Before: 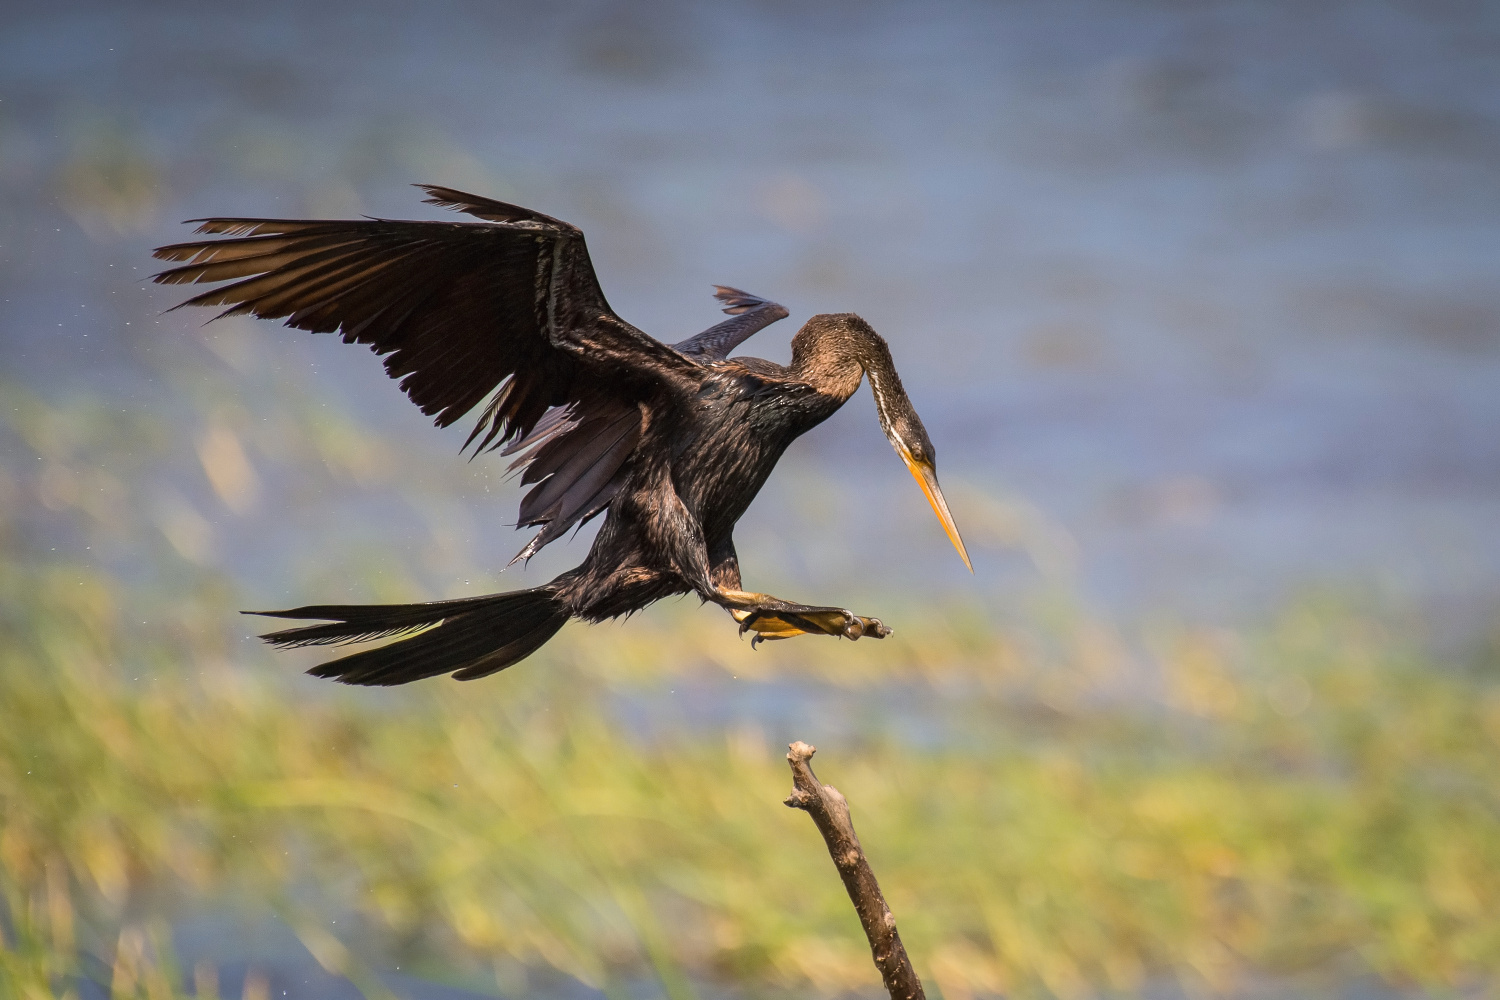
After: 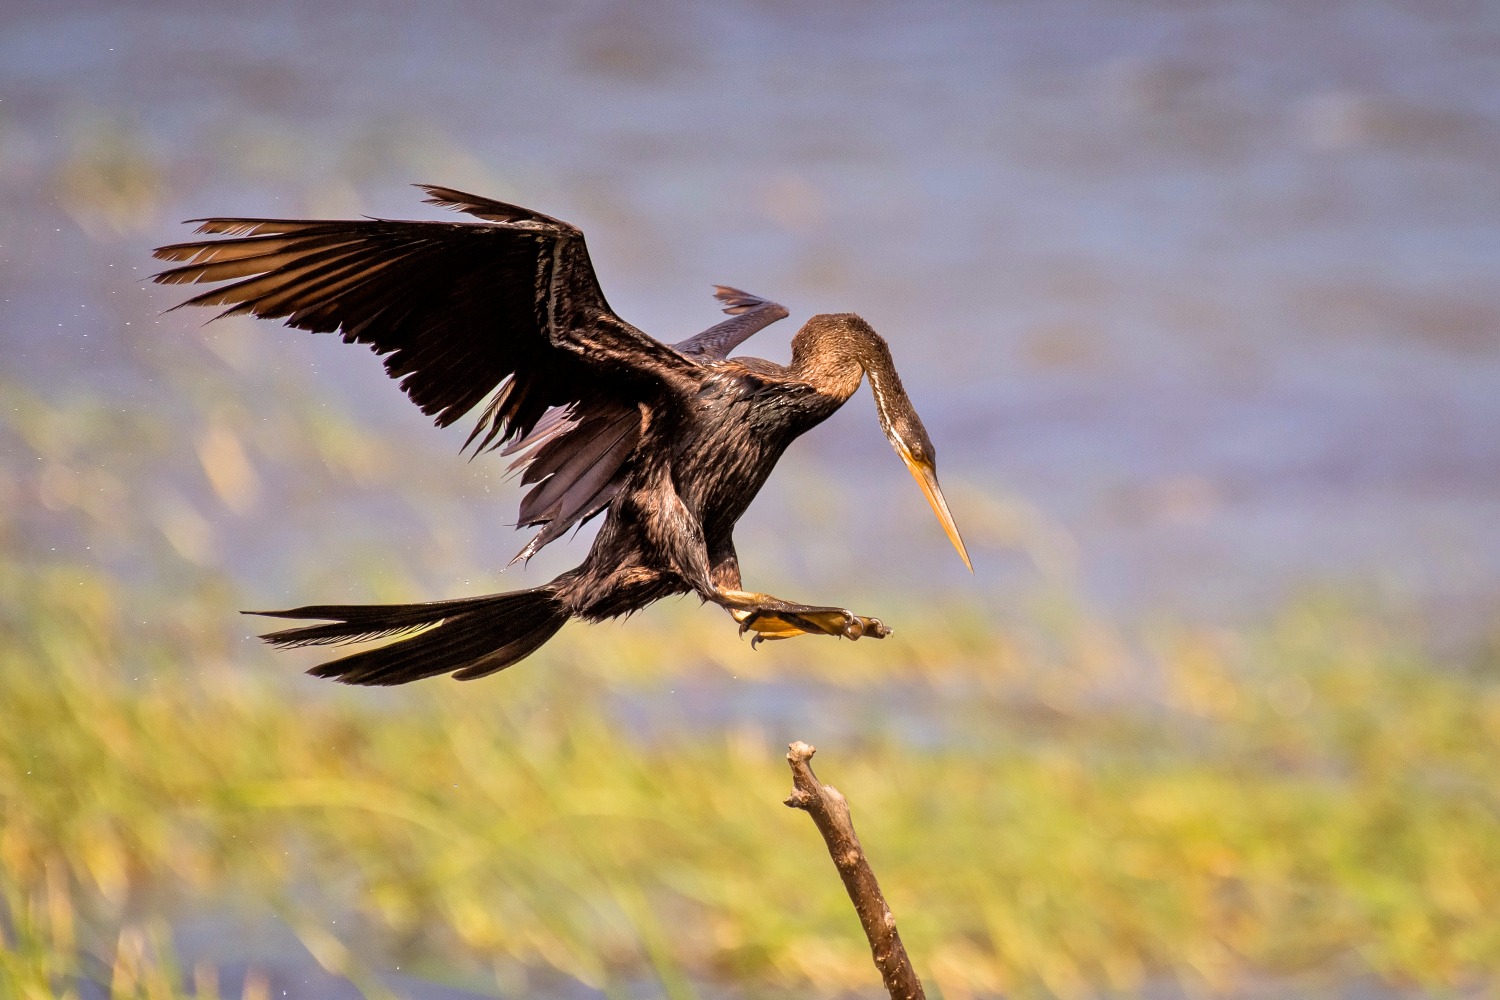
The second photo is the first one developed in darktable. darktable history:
tone equalizer: -7 EV 0.15 EV, -6 EV 0.6 EV, -5 EV 1.15 EV, -4 EV 1.33 EV, -3 EV 1.15 EV, -2 EV 0.6 EV, -1 EV 0.15 EV, mask exposure compensation -0.5 EV
rgb levels: mode RGB, independent channels, levels [[0, 0.5, 1], [0, 0.521, 1], [0, 0.536, 1]]
filmic rgb: black relative exposure -12.8 EV, white relative exposure 2.8 EV, threshold 3 EV, target black luminance 0%, hardness 8.54, latitude 70.41%, contrast 1.133, shadows ↔ highlights balance -0.395%, color science v4 (2020), enable highlight reconstruction true
